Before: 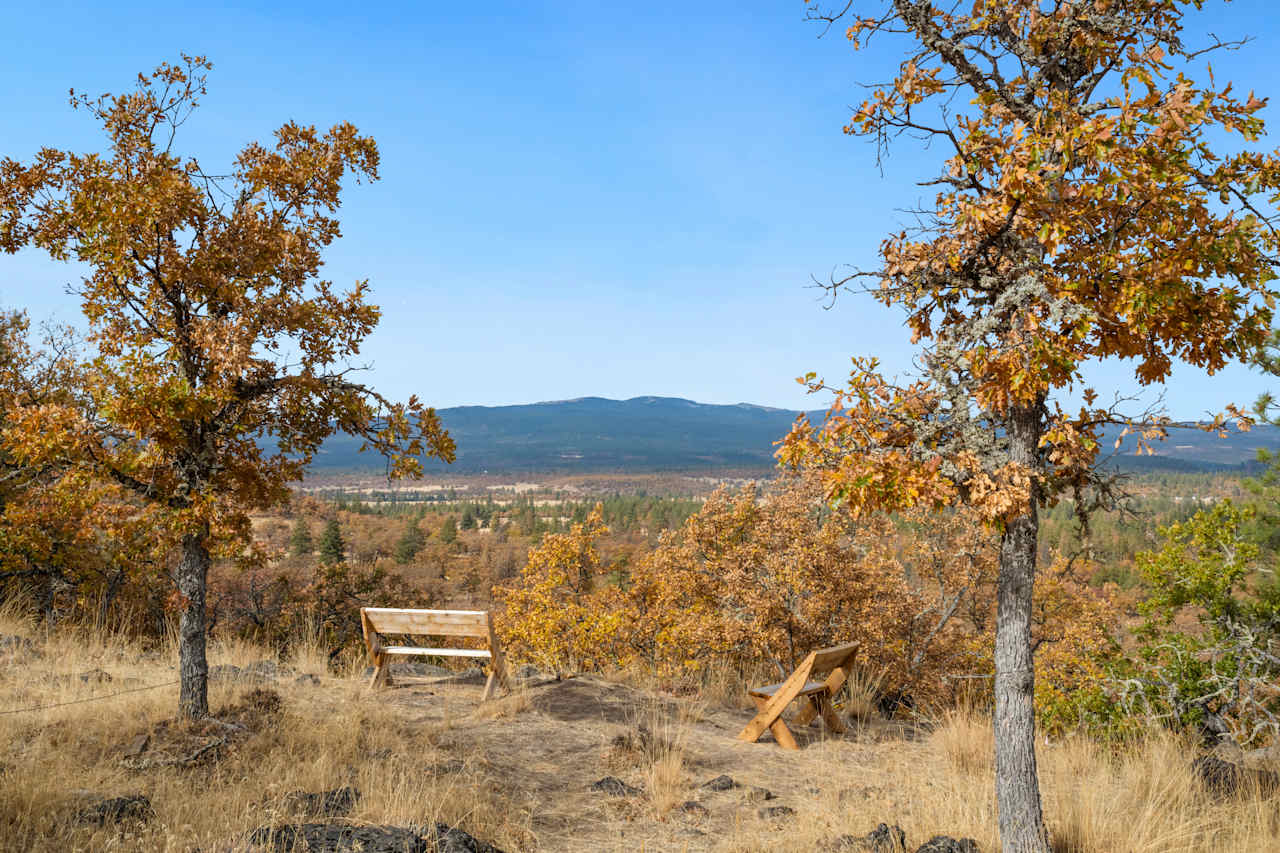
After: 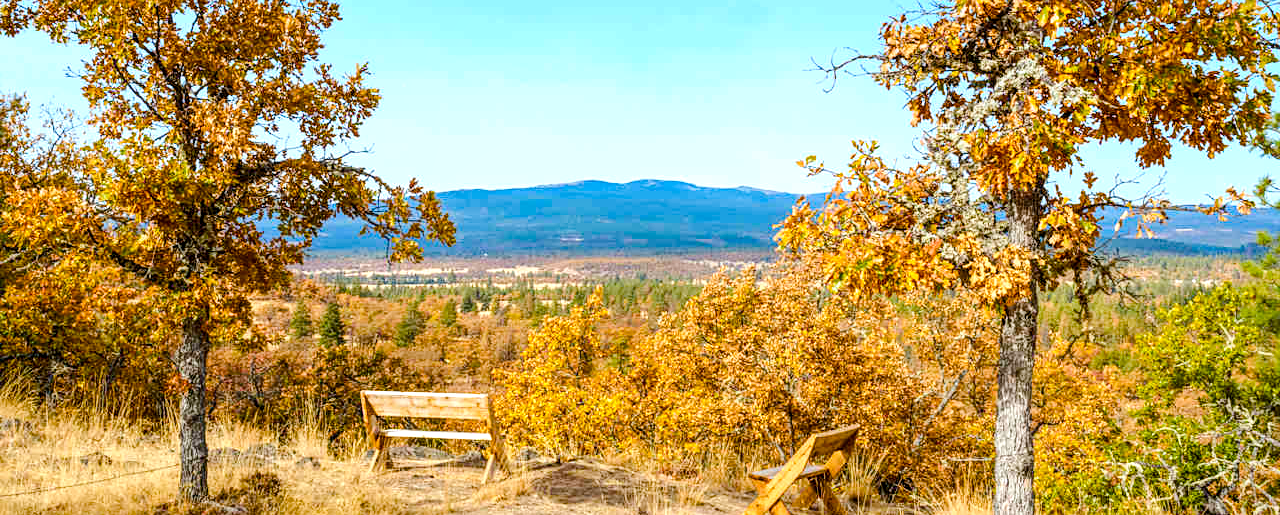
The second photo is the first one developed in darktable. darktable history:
local contrast: detail 130%
crop and rotate: top 25.603%, bottom 14.001%
base curve: curves: ch0 [(0, 0) (0.283, 0.295) (1, 1)], preserve colors none
sharpen: amount 0.211
contrast brightness saturation: contrast 0.143
color balance rgb: linear chroma grading › global chroma 14.732%, perceptual saturation grading › global saturation 0.952%, perceptual saturation grading › mid-tones 6.099%, perceptual saturation grading › shadows 71.833%, perceptual brilliance grading › mid-tones 10.375%, perceptual brilliance grading › shadows 14.956%, global vibrance 20%
exposure: black level correction 0, exposure 0.498 EV, compensate exposure bias true, compensate highlight preservation false
